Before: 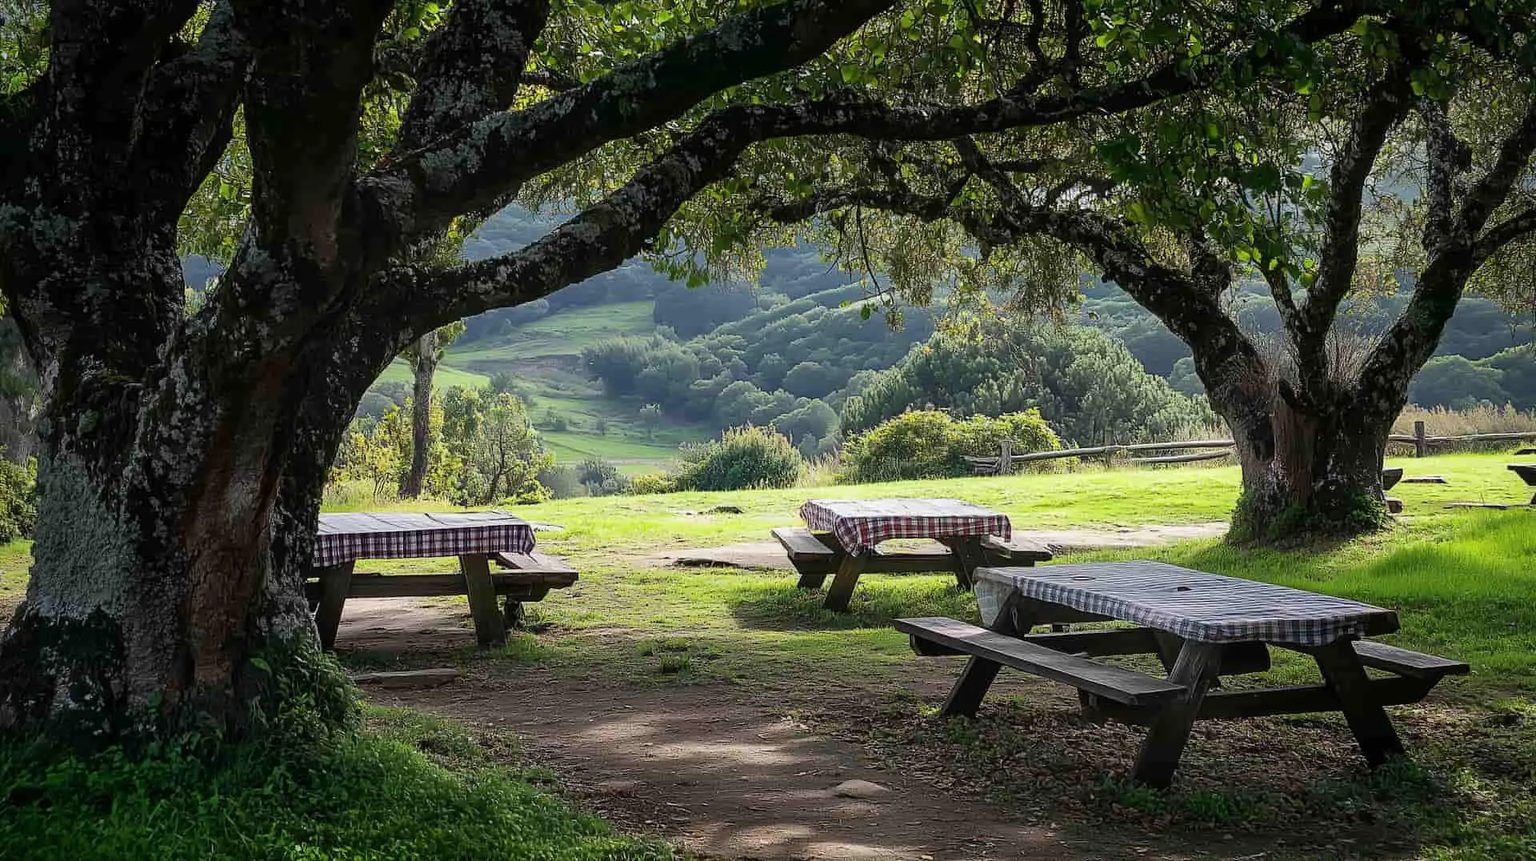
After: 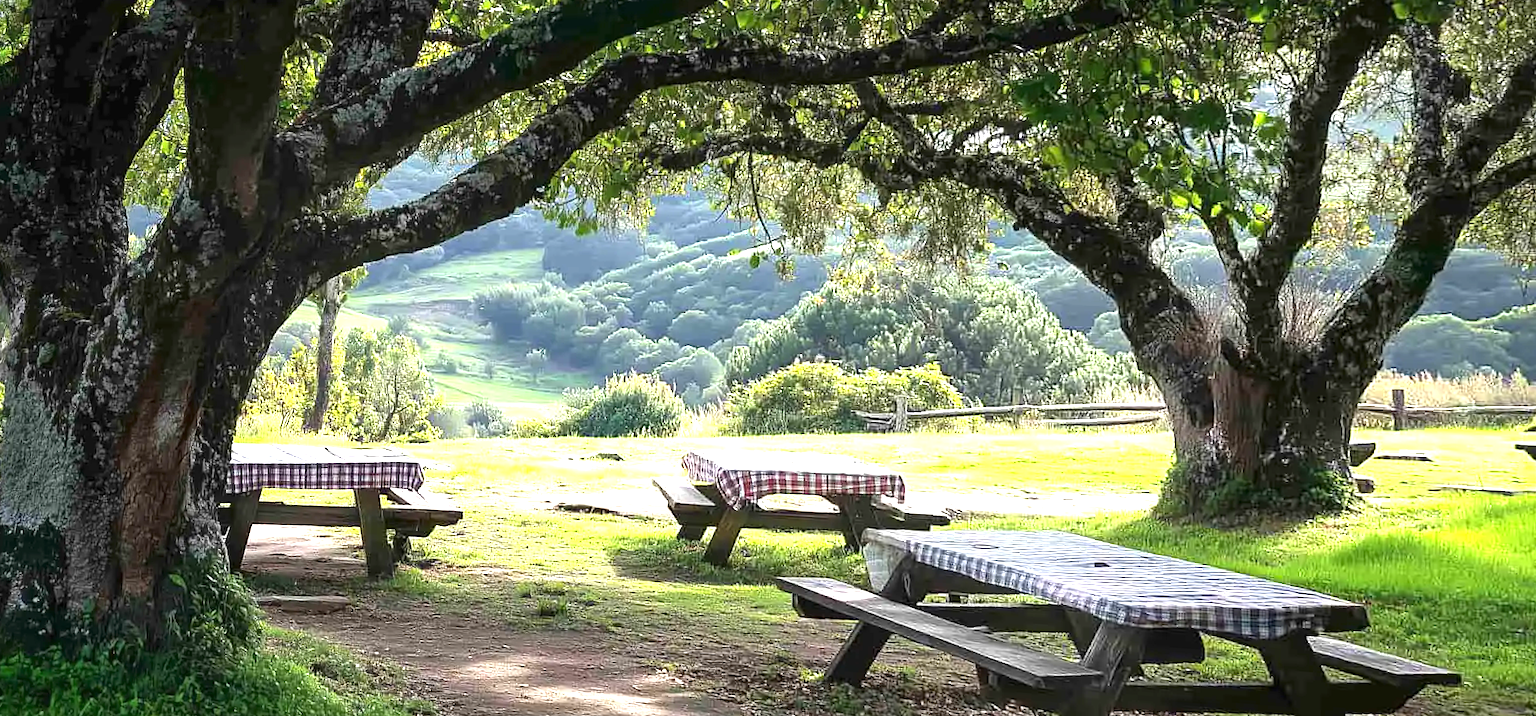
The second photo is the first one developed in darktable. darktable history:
exposure: black level correction 0, exposure 1.45 EV, compensate exposure bias true, compensate highlight preservation false
crop: top 0.448%, right 0.264%, bottom 5.045%
rotate and perspective: rotation 1.69°, lens shift (vertical) -0.023, lens shift (horizontal) -0.291, crop left 0.025, crop right 0.988, crop top 0.092, crop bottom 0.842
